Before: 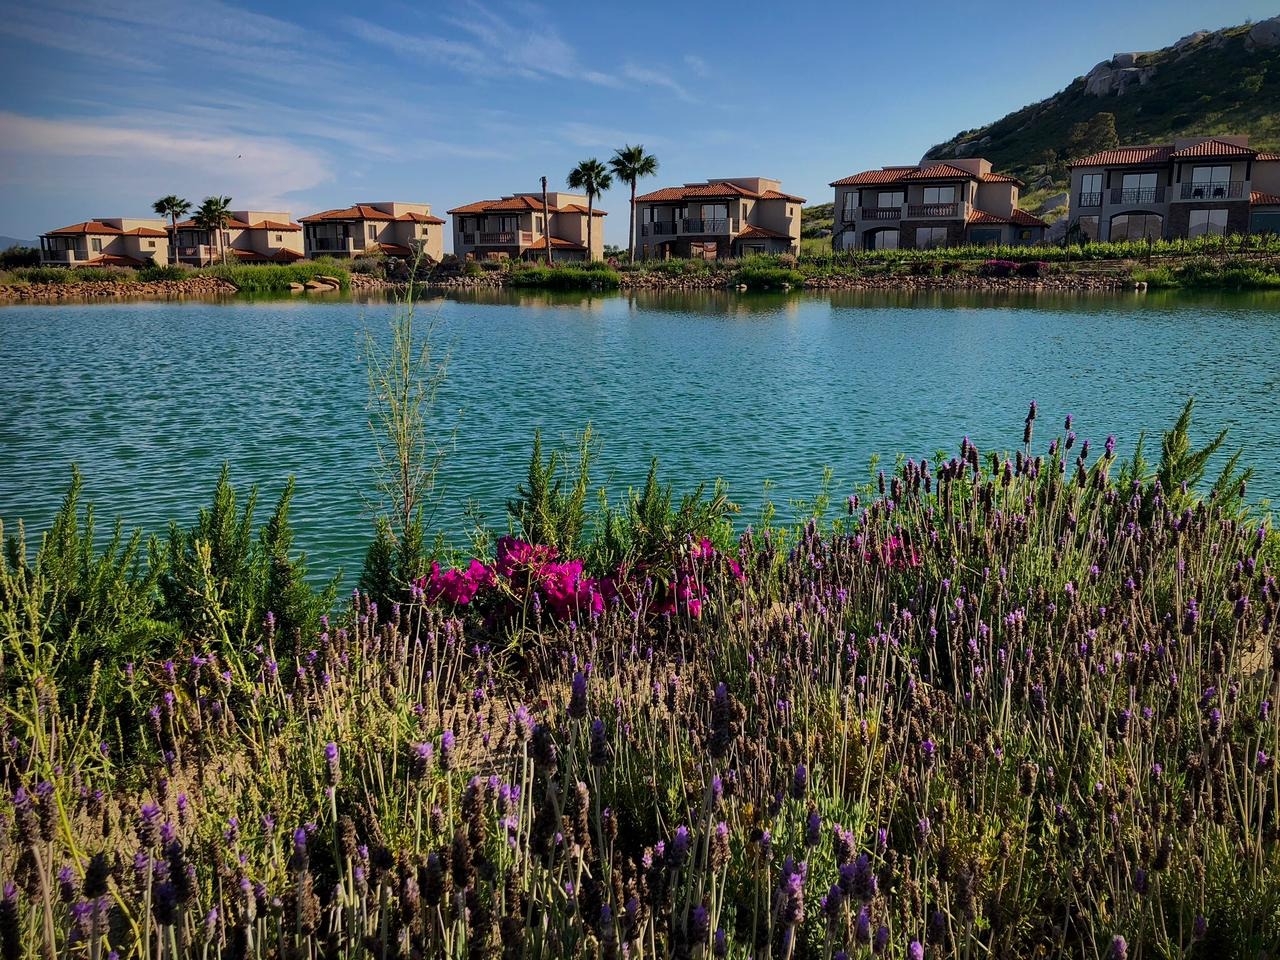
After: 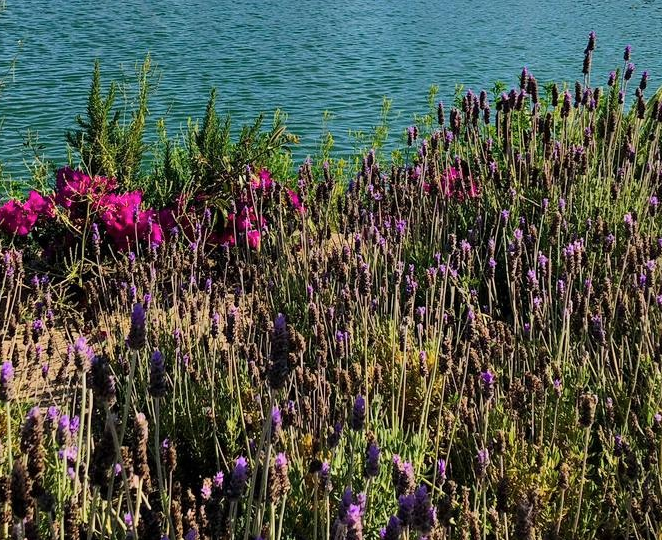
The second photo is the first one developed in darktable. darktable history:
crop: left 34.462%, top 38.443%, right 13.784%, bottom 5.255%
shadows and highlights: soften with gaussian
